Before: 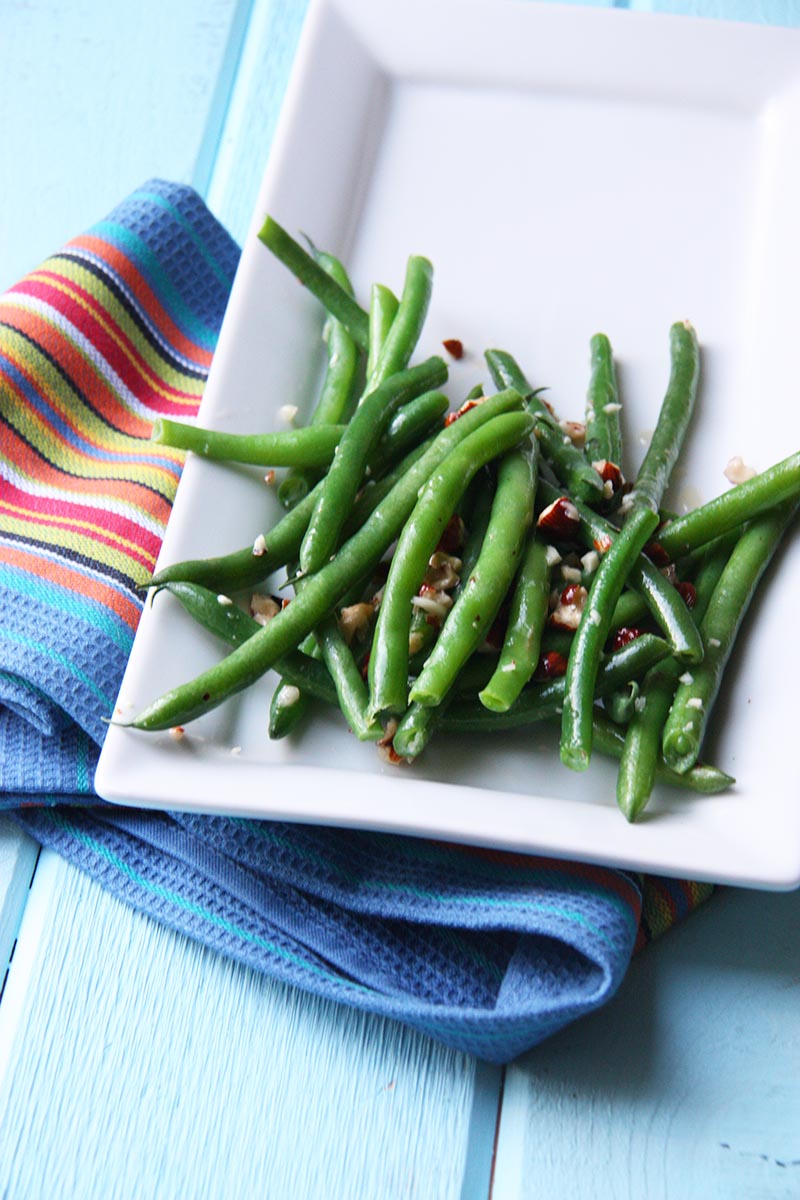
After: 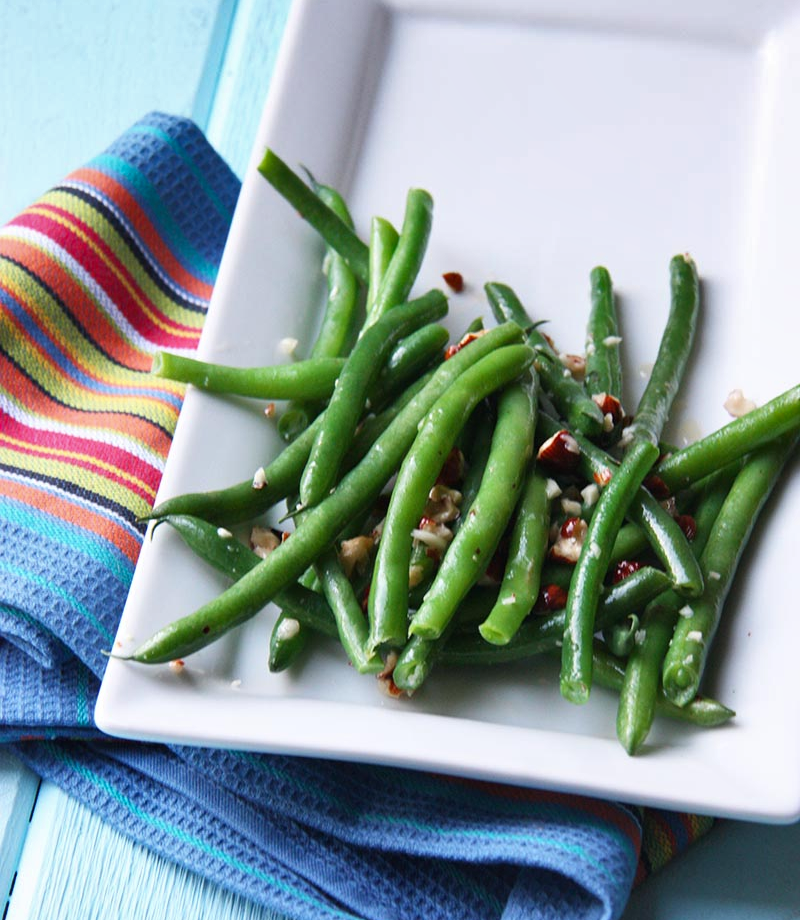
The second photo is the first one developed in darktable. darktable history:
crop: top 5.667%, bottom 17.637%
shadows and highlights: shadows color adjustment 97.66%, soften with gaussian
